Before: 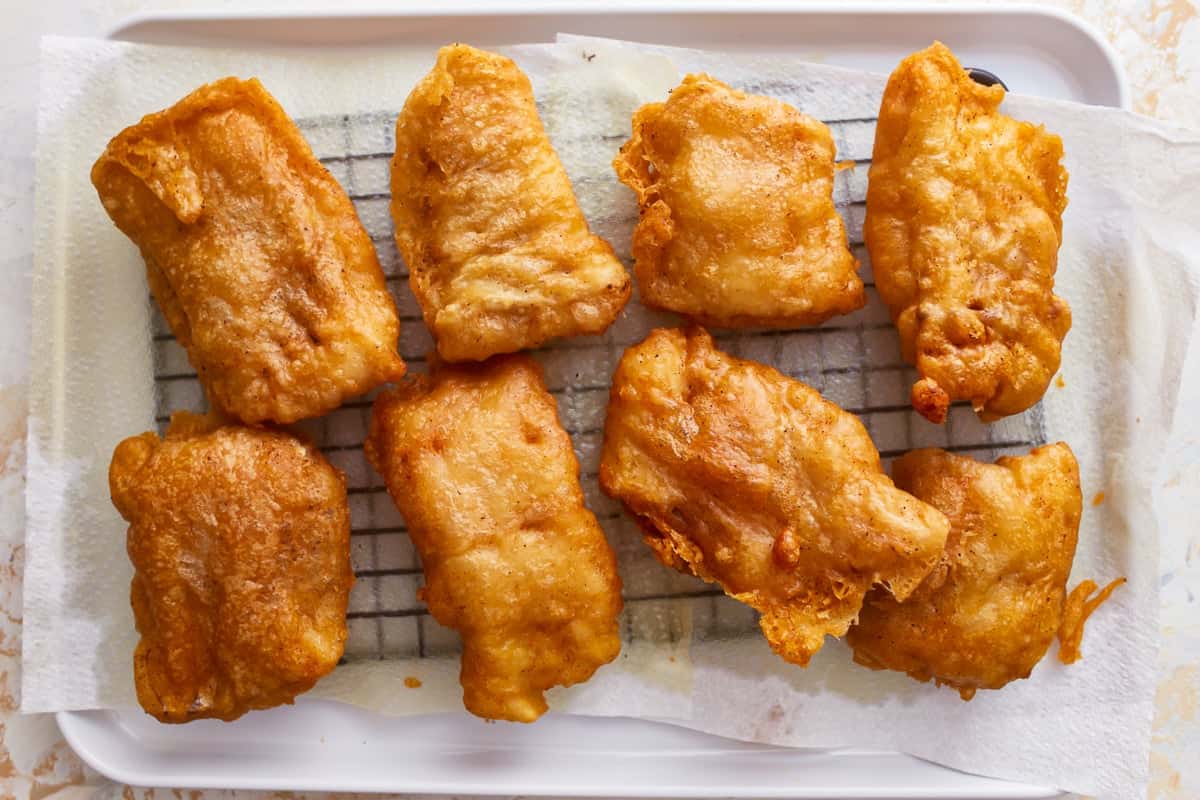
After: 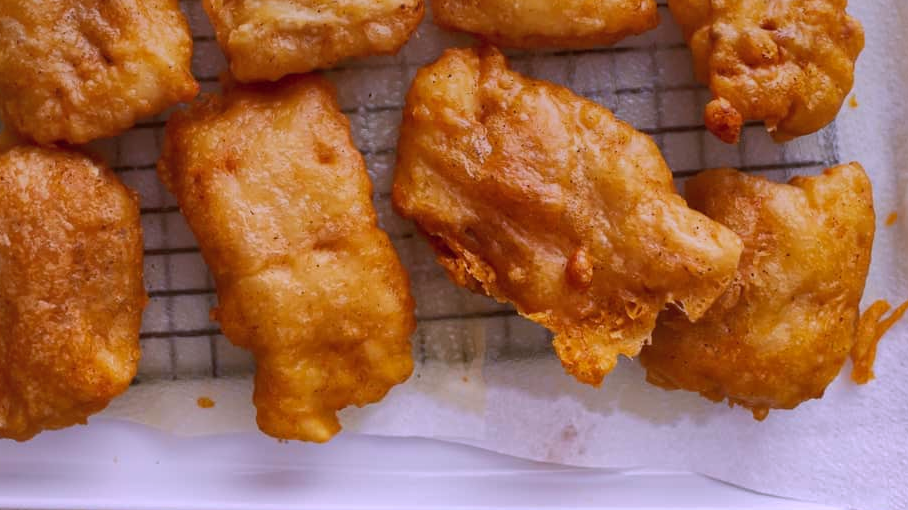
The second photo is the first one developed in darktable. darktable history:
shadows and highlights: on, module defaults
crop and rotate: left 17.299%, top 35.115%, right 7.015%, bottom 1.024%
white balance: red 1.042, blue 1.17
graduated density: rotation 5.63°, offset 76.9
